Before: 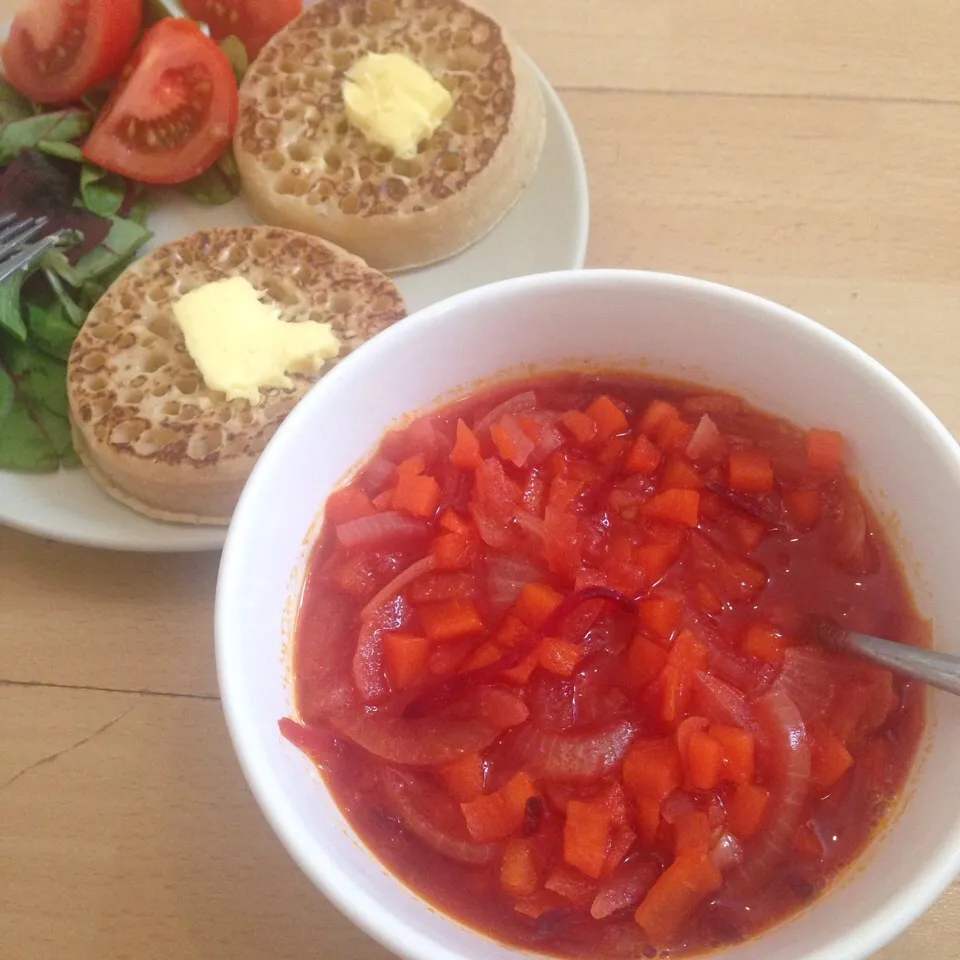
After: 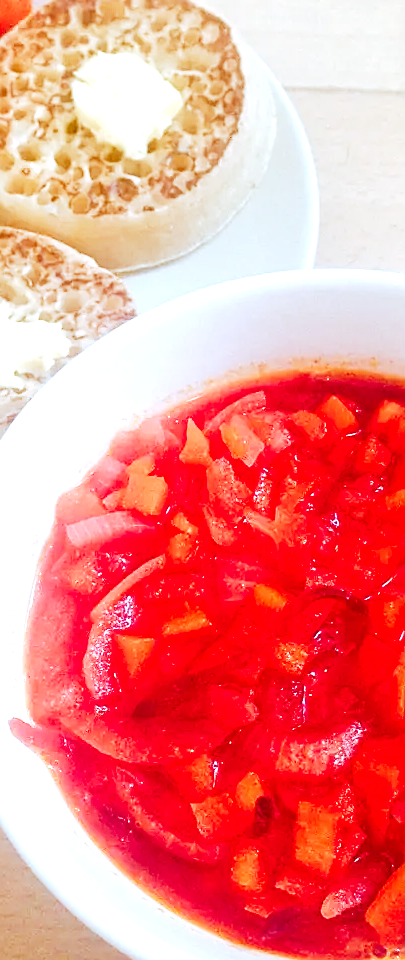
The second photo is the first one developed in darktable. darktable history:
exposure: black level correction -0.005, exposure 0.626 EV, compensate highlight preservation false
tone curve: curves: ch0 [(0, 0) (0.288, 0.201) (0.683, 0.793) (1, 1)], preserve colors none
crop: left 28.215%, right 29.576%
local contrast: on, module defaults
color correction: highlights a* -3.91, highlights b* -11.06
sharpen: on, module defaults
color balance rgb: white fulcrum 0.075 EV, linear chroma grading › global chroma 15.5%, perceptual saturation grading › global saturation 20%, perceptual saturation grading › highlights -50.018%, perceptual saturation grading › shadows 31.128%
